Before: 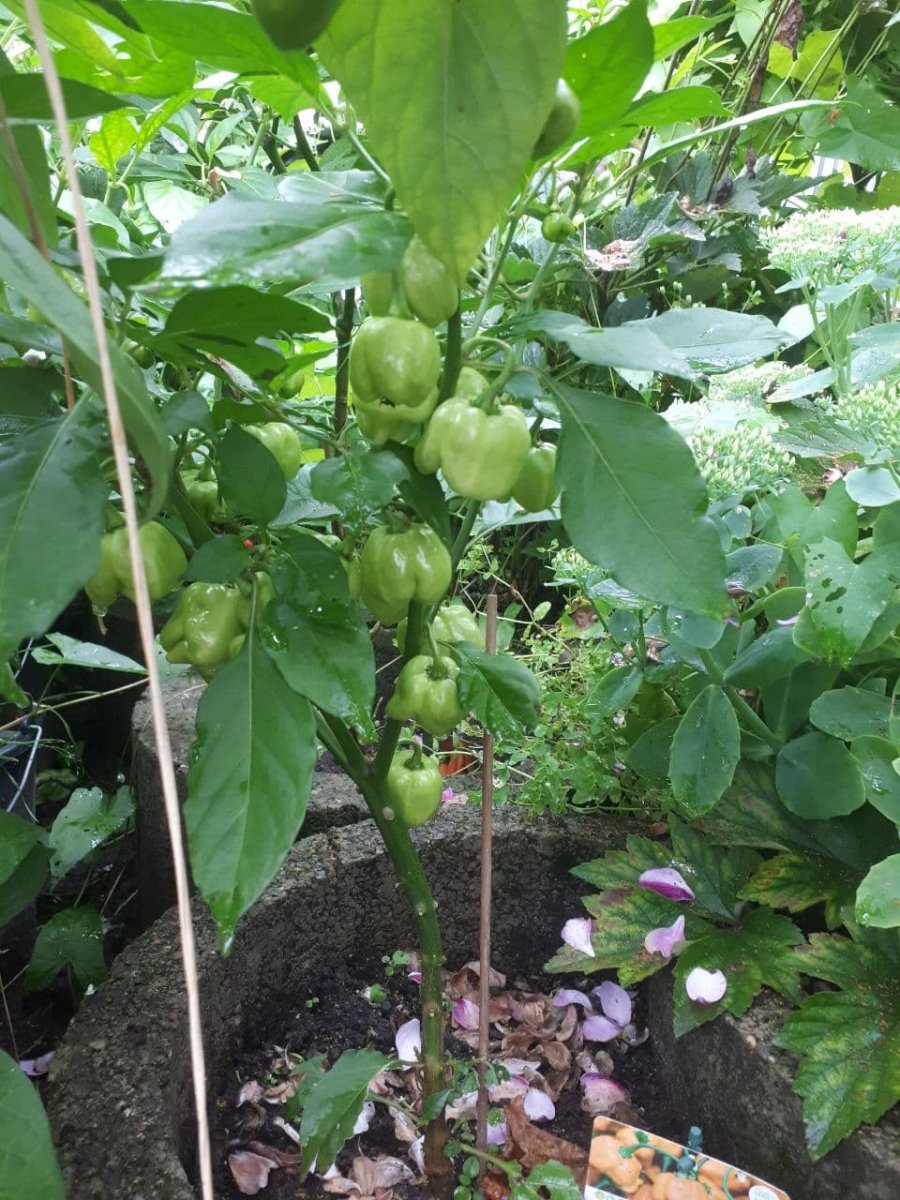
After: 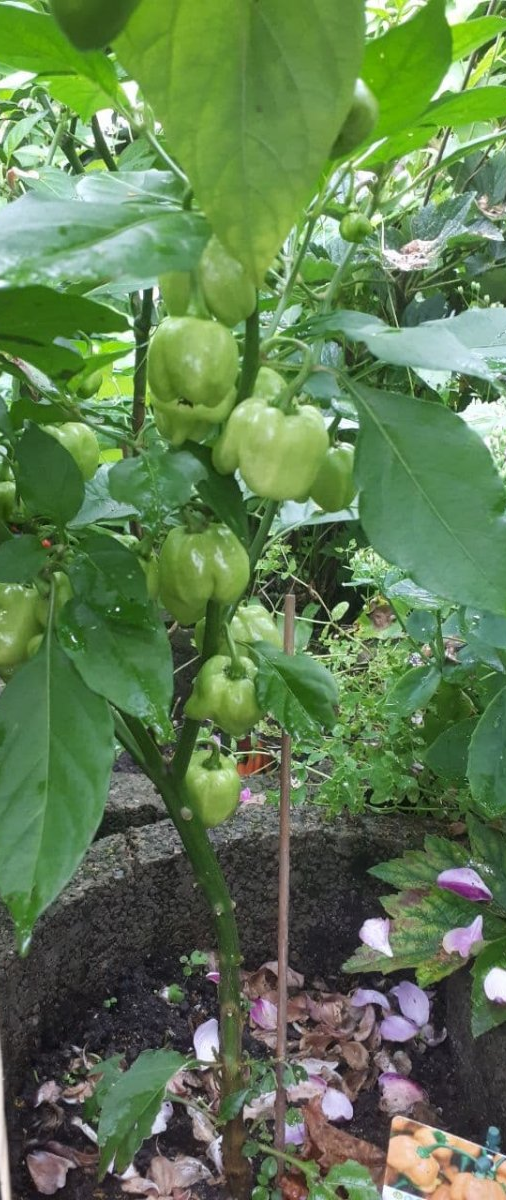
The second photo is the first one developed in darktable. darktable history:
exposure: compensate highlight preservation false
crop and rotate: left 22.516%, right 21.234%
